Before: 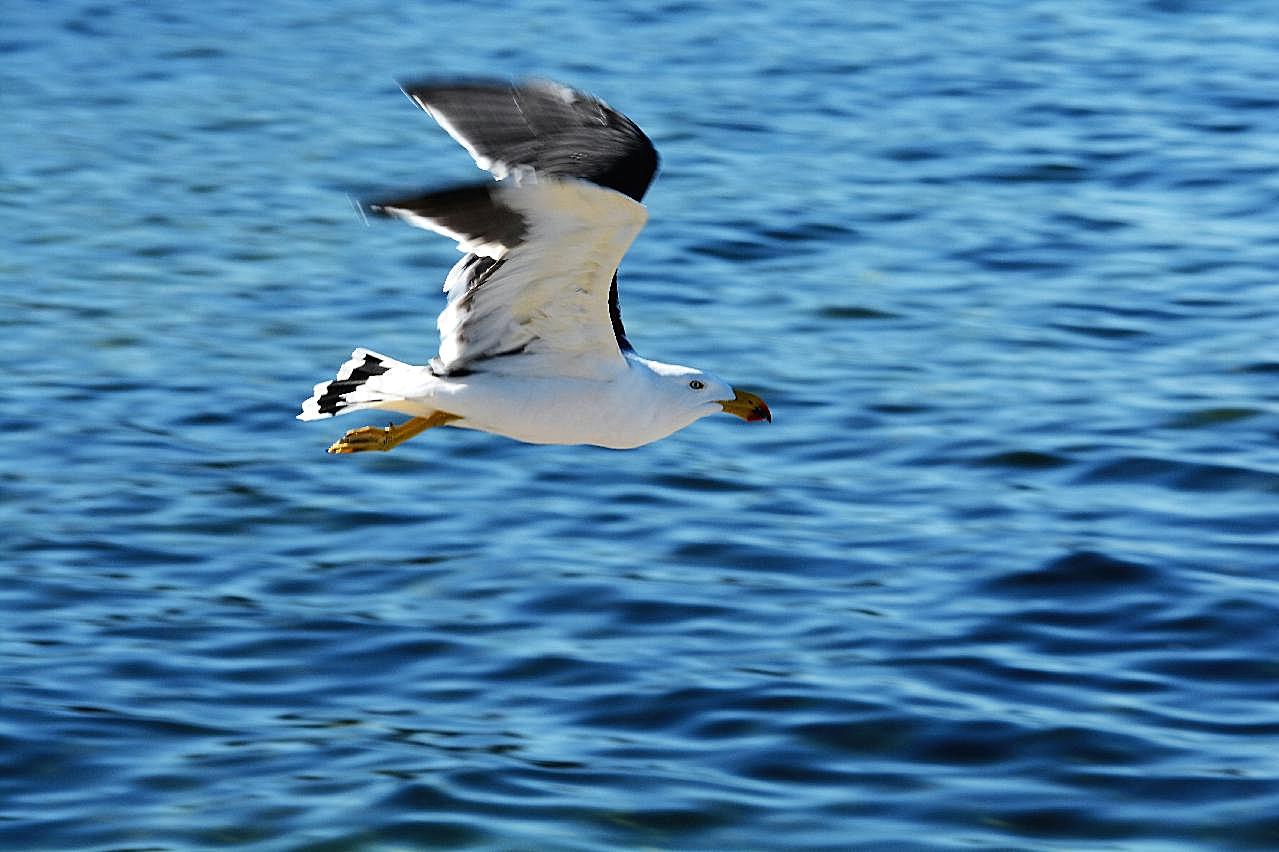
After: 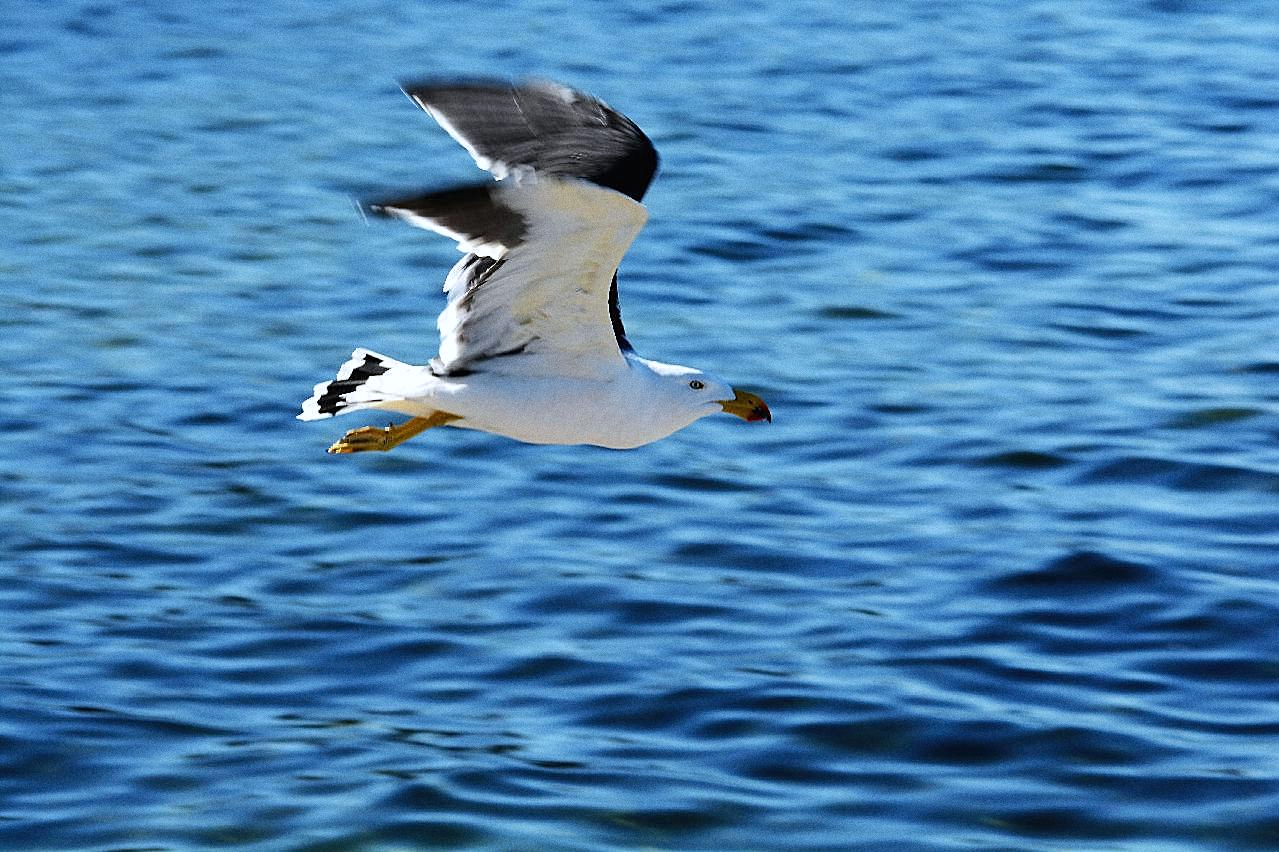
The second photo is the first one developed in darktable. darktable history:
grain: coarseness 0.09 ISO
white balance: red 0.976, blue 1.04
